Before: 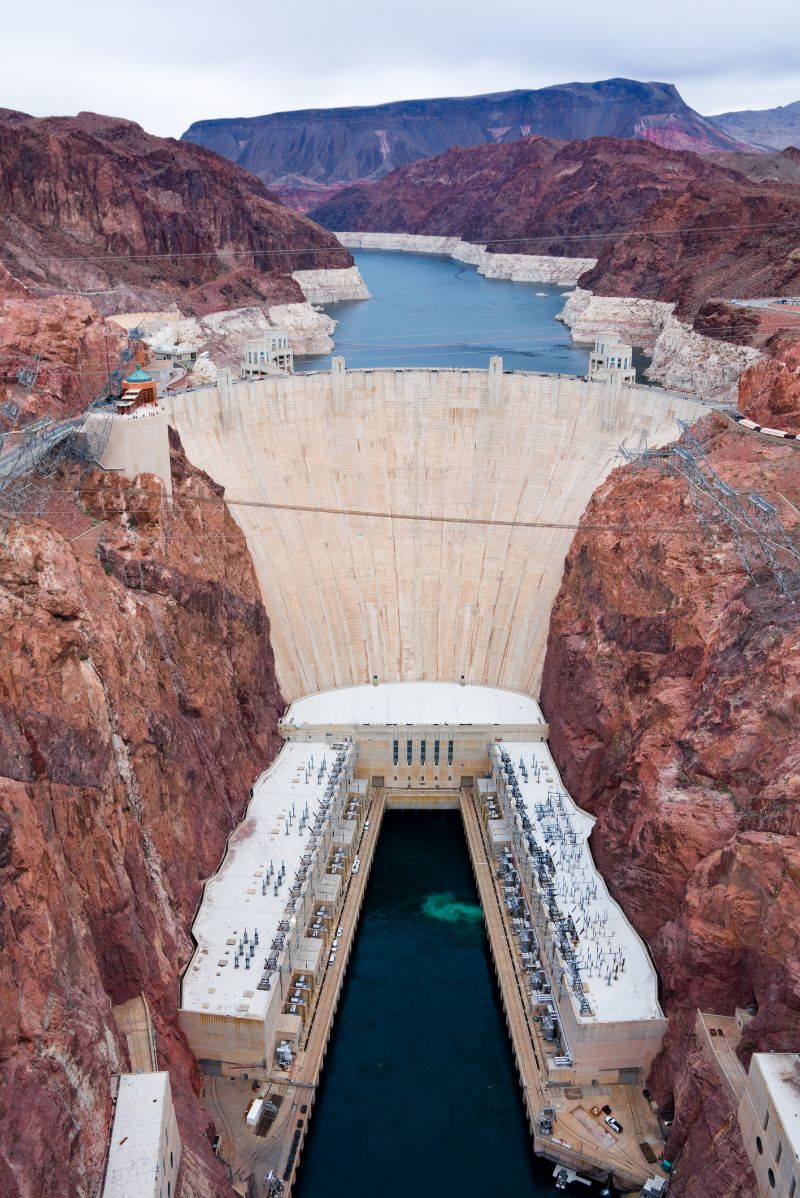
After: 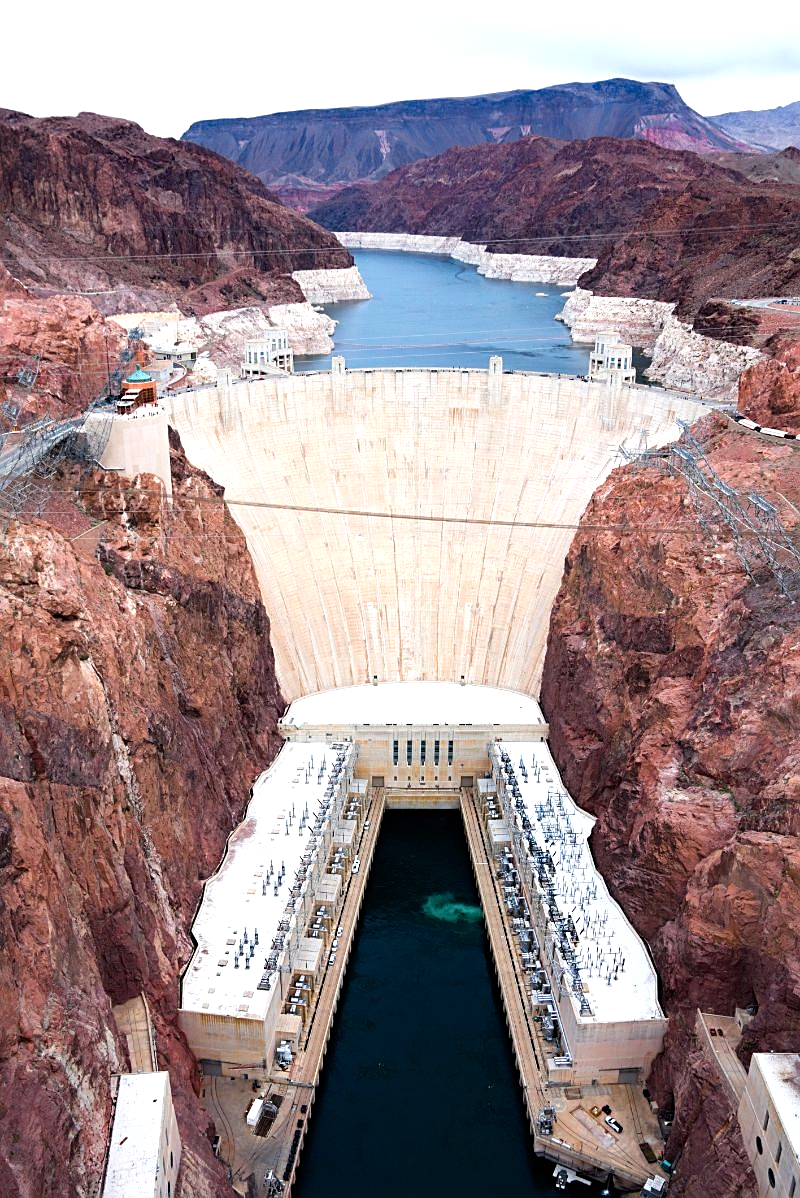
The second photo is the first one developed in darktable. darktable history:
exposure: compensate exposure bias true, compensate highlight preservation false
sharpen: on, module defaults
tone equalizer: -8 EV -0.77 EV, -7 EV -0.715 EV, -6 EV -0.636 EV, -5 EV -0.394 EV, -3 EV 0.395 EV, -2 EV 0.6 EV, -1 EV 0.684 EV, +0 EV 0.746 EV, smoothing diameter 2.08%, edges refinement/feathering 19.1, mask exposure compensation -1.57 EV, filter diffusion 5
